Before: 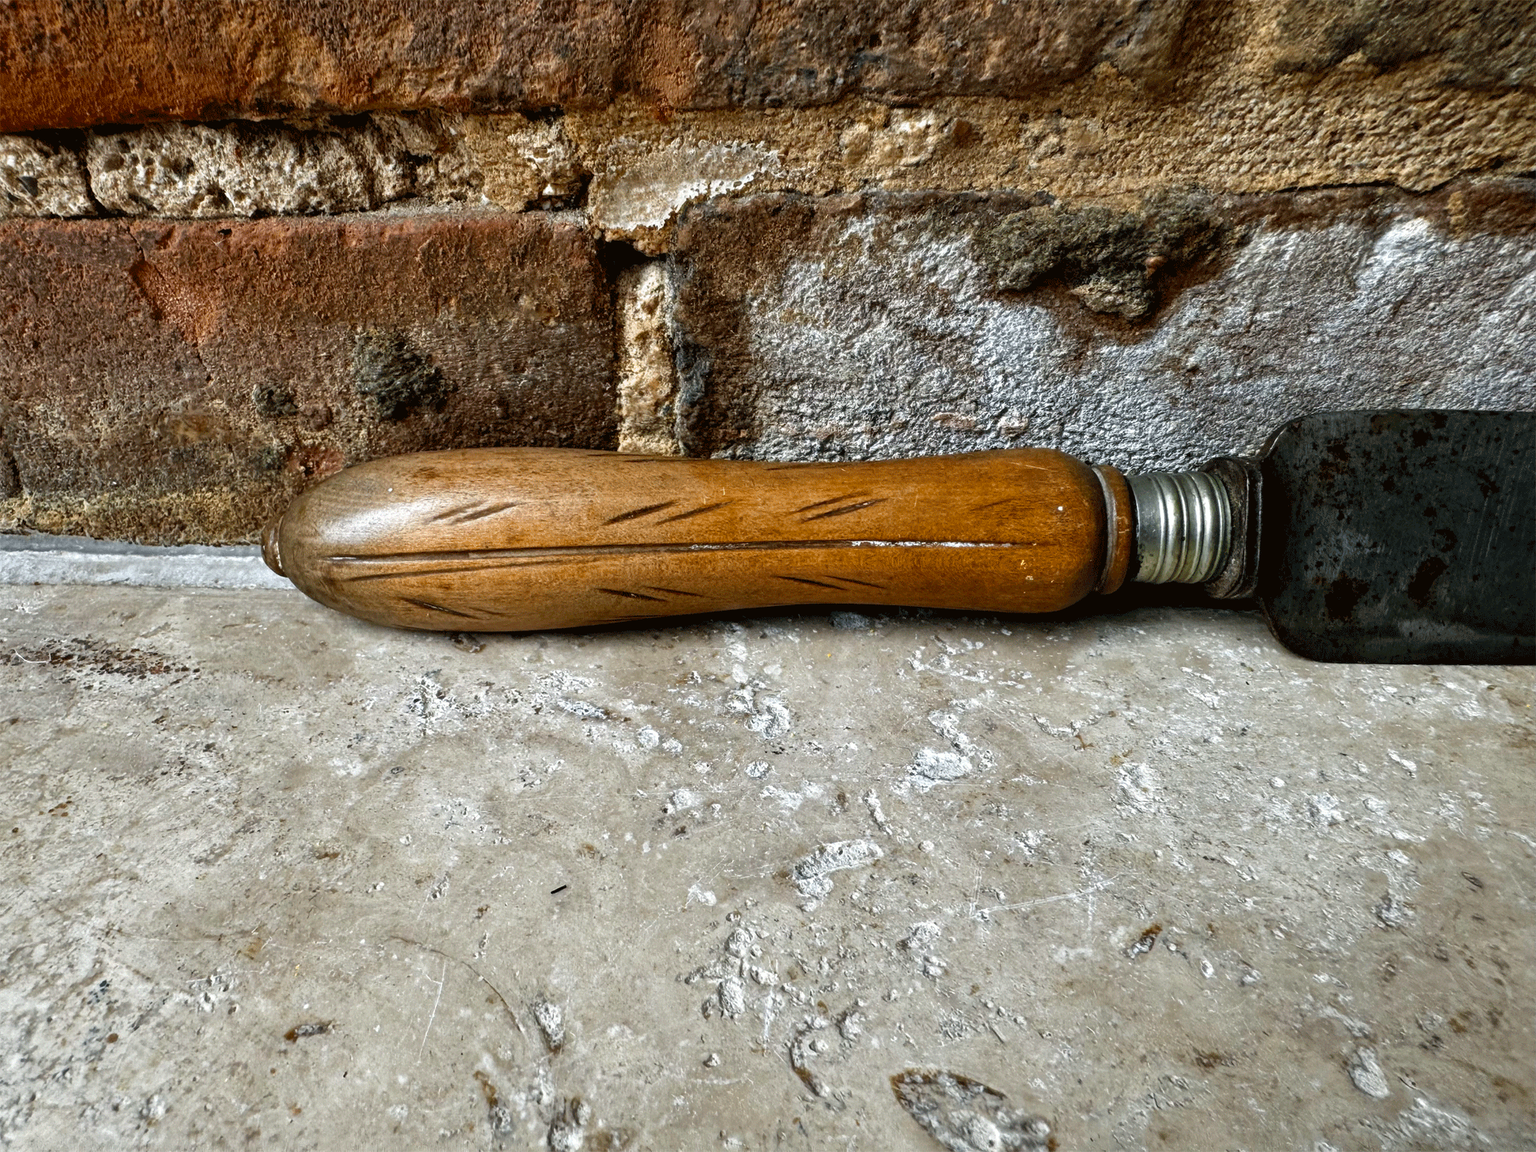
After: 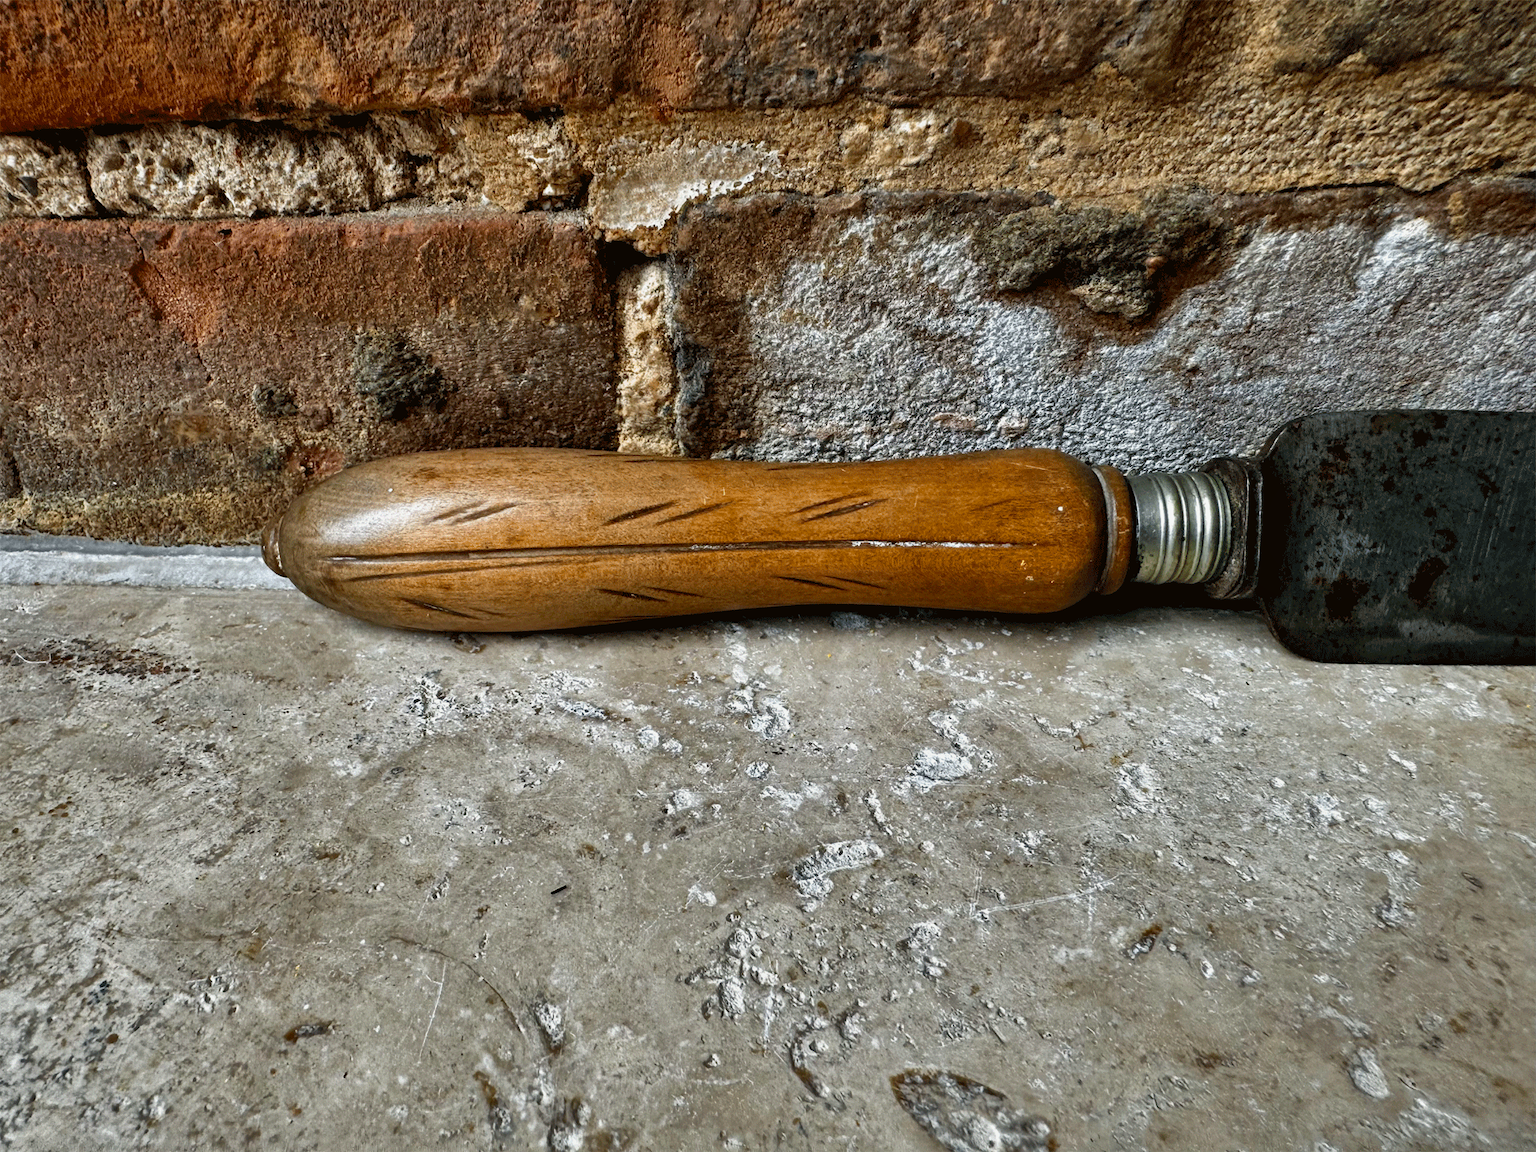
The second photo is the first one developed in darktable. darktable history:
shadows and highlights: white point adjustment -3.48, highlights -63.76, soften with gaussian
